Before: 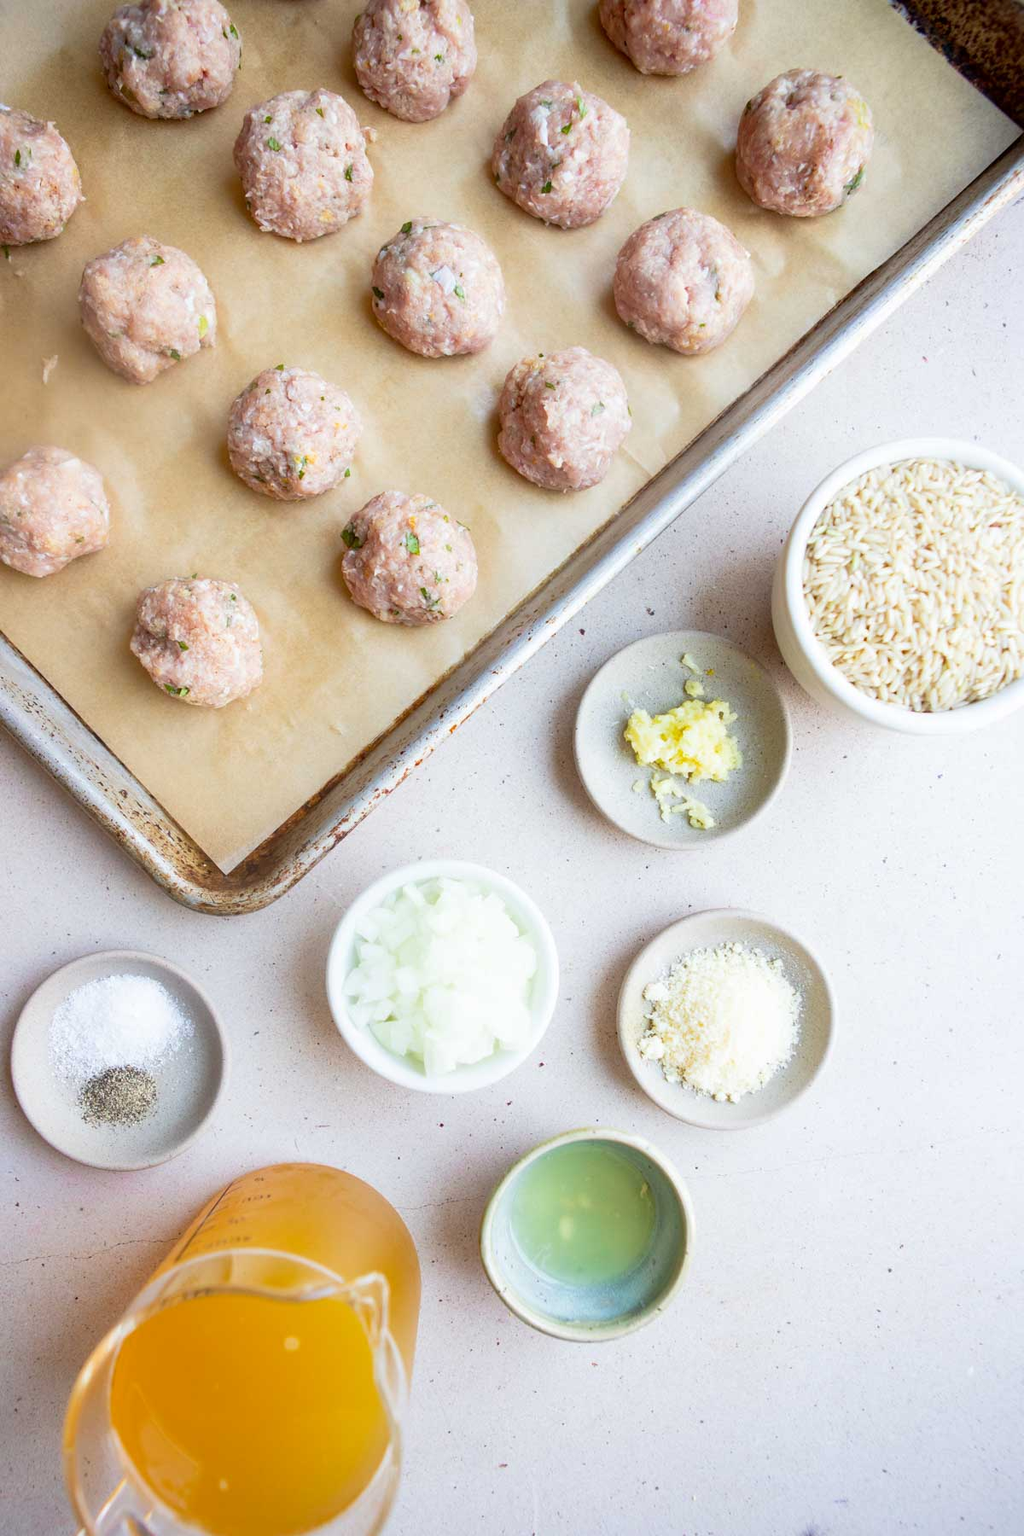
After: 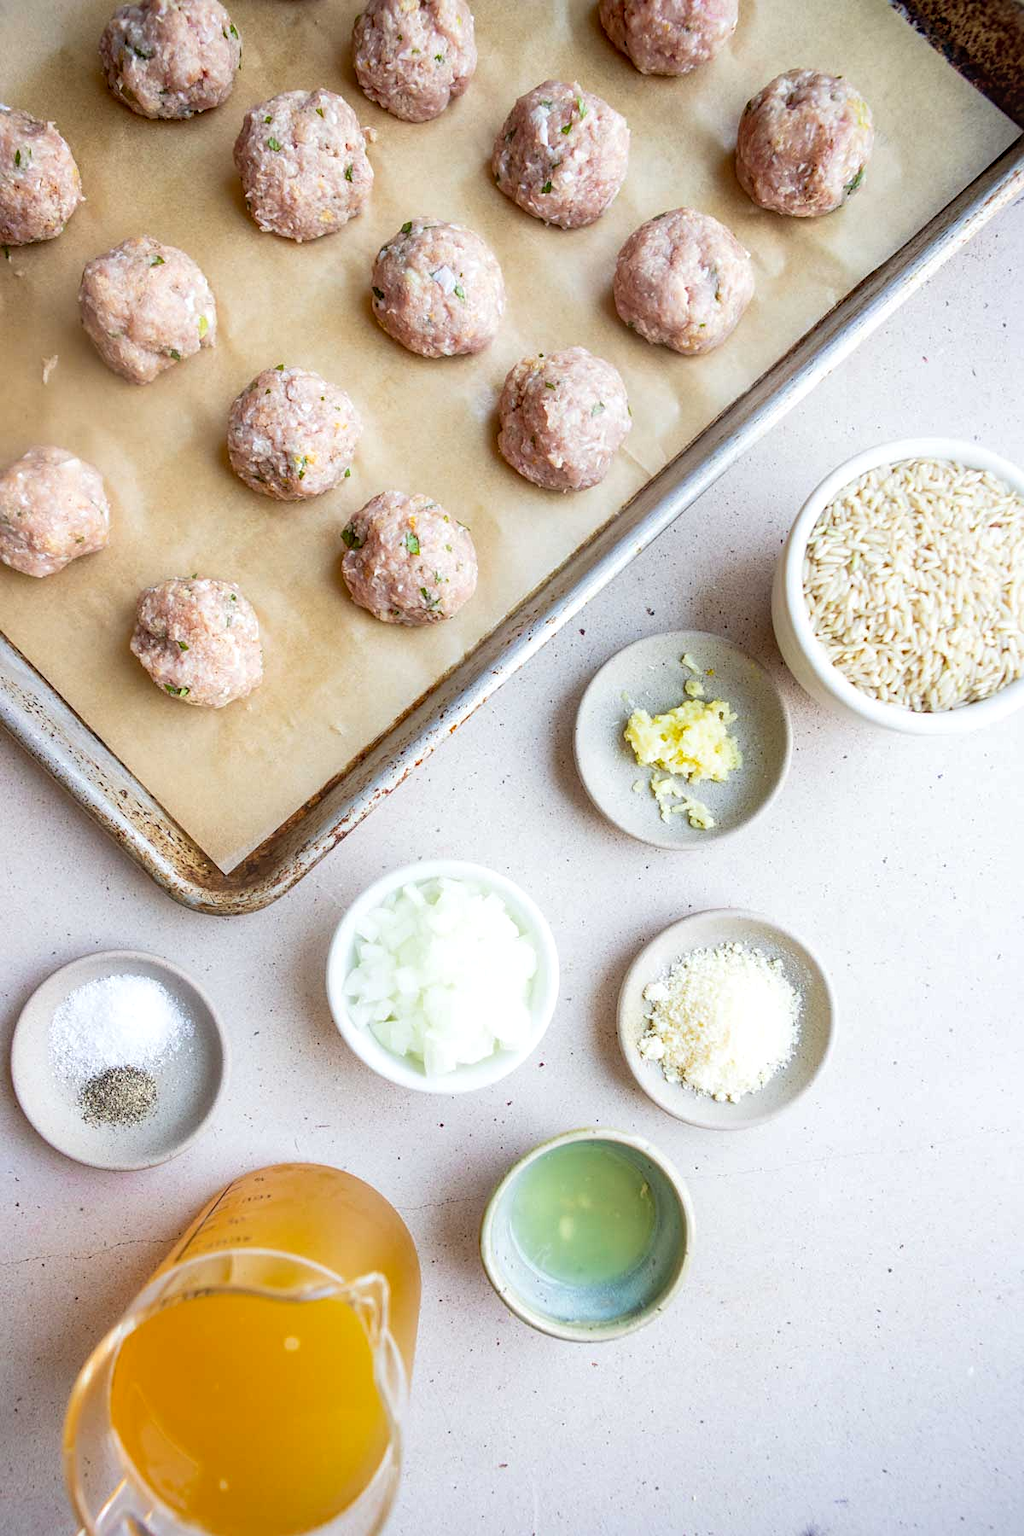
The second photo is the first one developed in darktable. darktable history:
local contrast: on, module defaults
sharpen: amount 0.201
